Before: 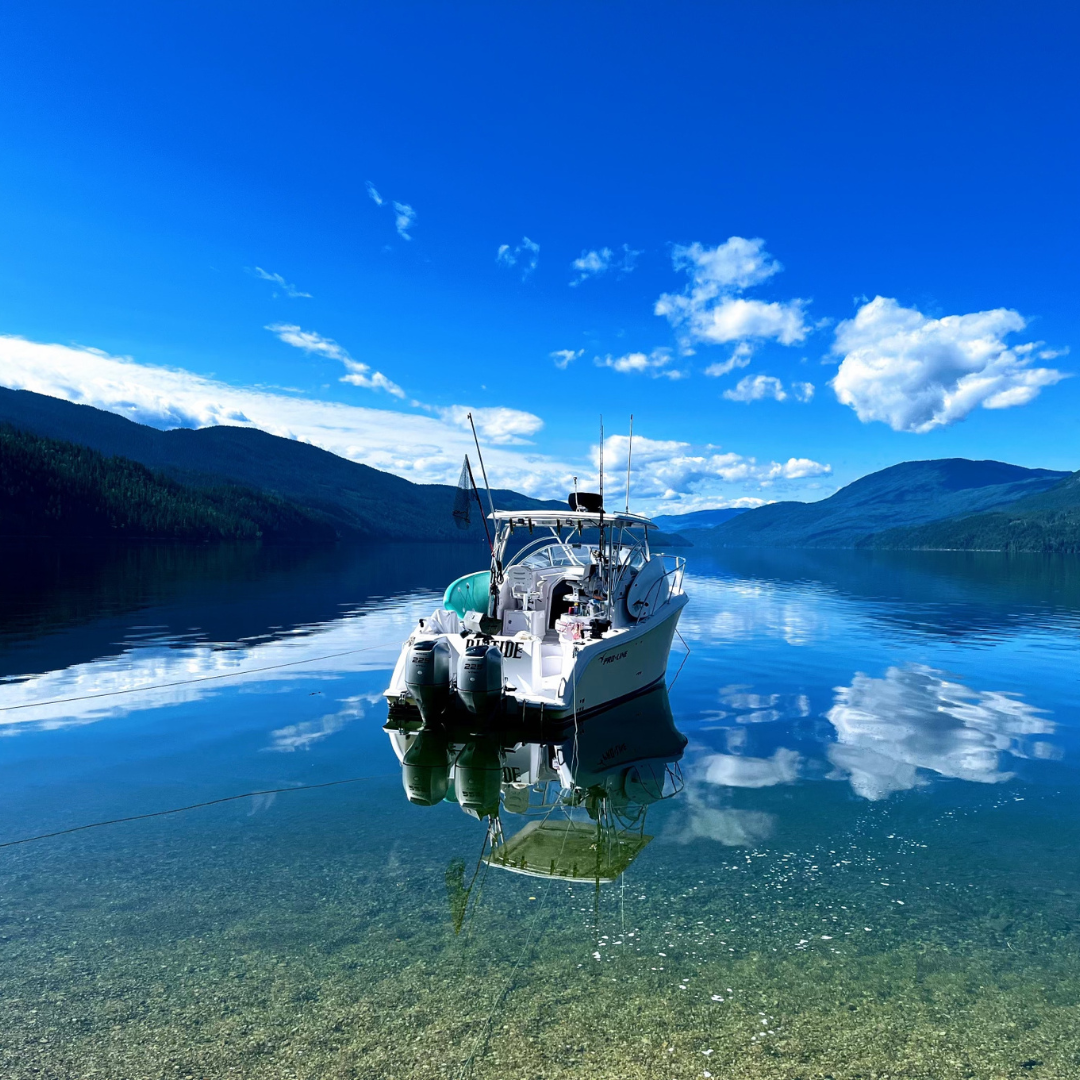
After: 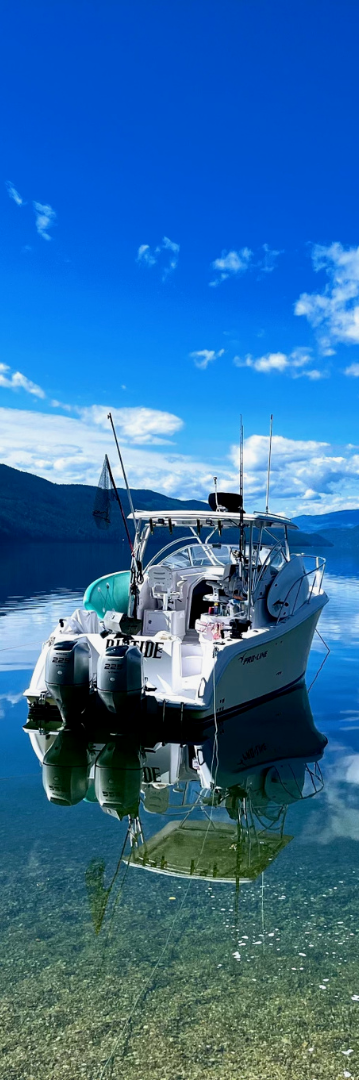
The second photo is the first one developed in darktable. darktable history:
crop: left 33.36%, right 33.36%
exposure: black level correction 0.002, exposure -0.1 EV, compensate highlight preservation false
